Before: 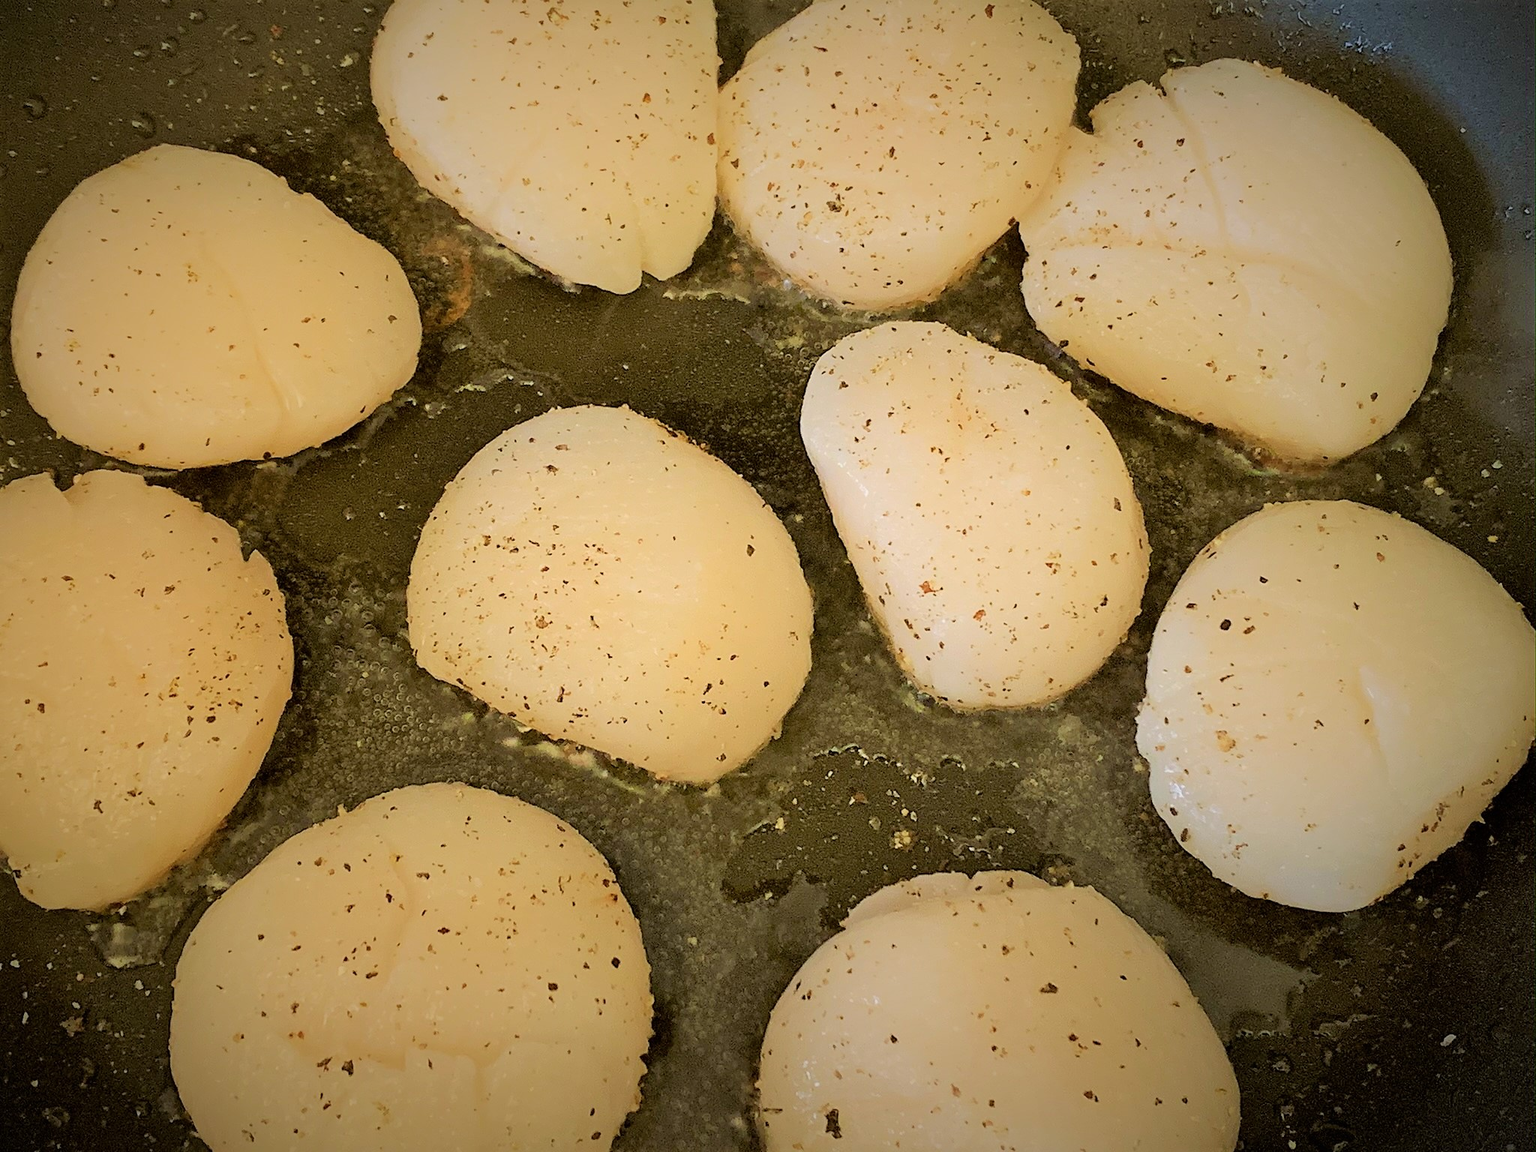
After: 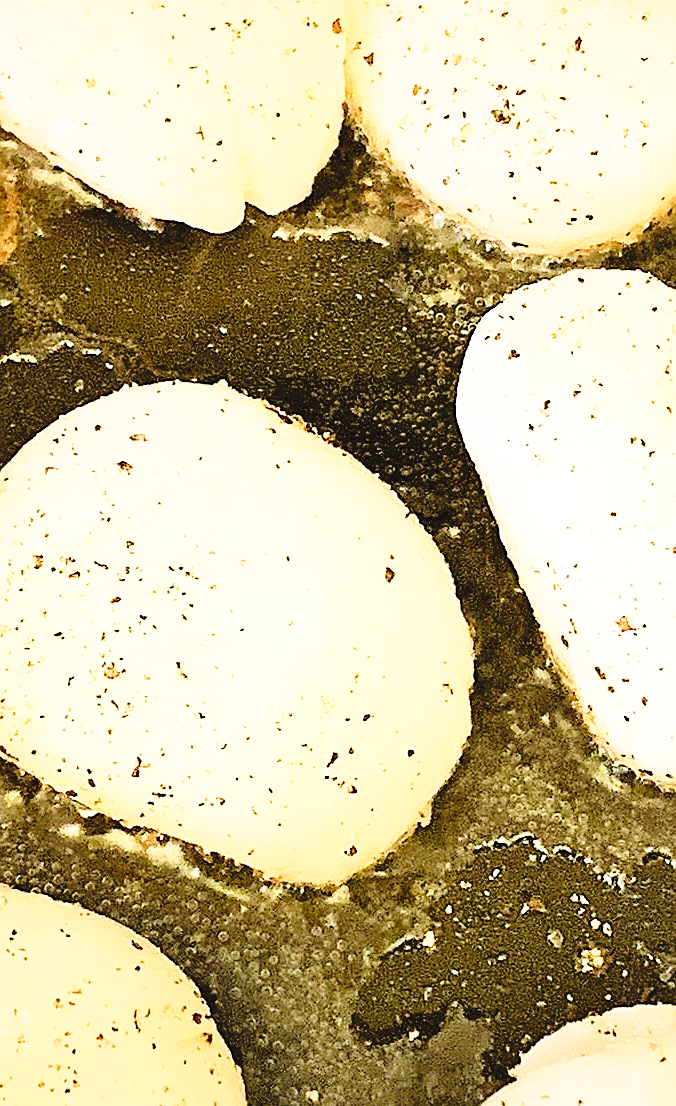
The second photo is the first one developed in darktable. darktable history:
sharpen: on, module defaults
exposure: black level correction -0.014, exposure -0.186 EV, compensate highlight preservation false
crop and rotate: left 29.835%, top 10.385%, right 37.136%, bottom 17.582%
base curve: curves: ch0 [(0, 0) (0.026, 0.03) (0.109, 0.232) (0.351, 0.748) (0.669, 0.968) (1, 1)], preserve colors none
tone curve: curves: ch0 [(0, 0) (0.003, 0.031) (0.011, 0.031) (0.025, 0.03) (0.044, 0.035) (0.069, 0.054) (0.1, 0.081) (0.136, 0.11) (0.177, 0.147) (0.224, 0.209) (0.277, 0.283) (0.335, 0.369) (0.399, 0.44) (0.468, 0.517) (0.543, 0.601) (0.623, 0.684) (0.709, 0.766) (0.801, 0.846) (0.898, 0.927) (1, 1)], preserve colors none
tone equalizer: -8 EV -0.734 EV, -7 EV -0.704 EV, -6 EV -0.633 EV, -5 EV -0.377 EV, -3 EV 0.391 EV, -2 EV 0.6 EV, -1 EV 0.698 EV, +0 EV 0.778 EV, edges refinement/feathering 500, mask exposure compensation -1.57 EV, preserve details no
